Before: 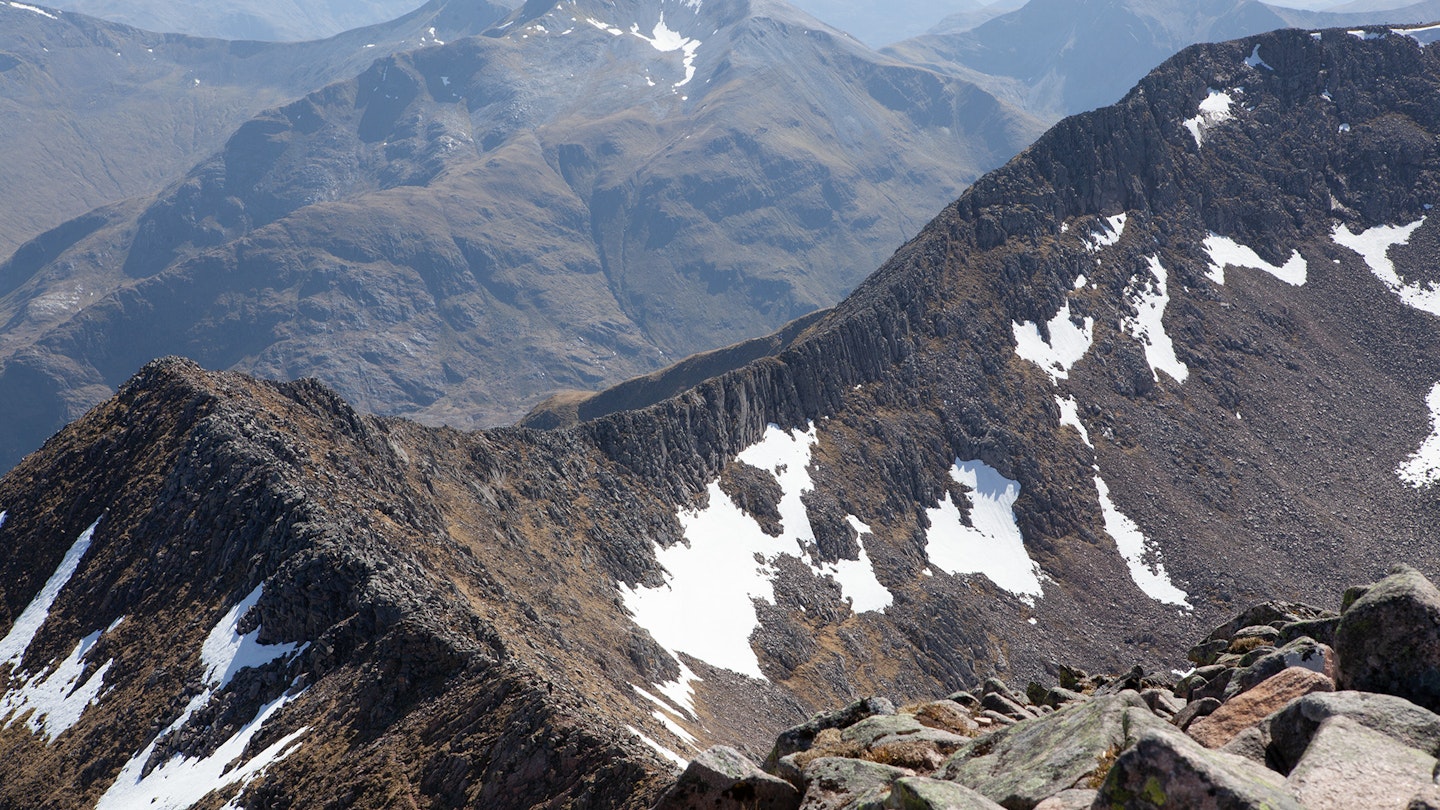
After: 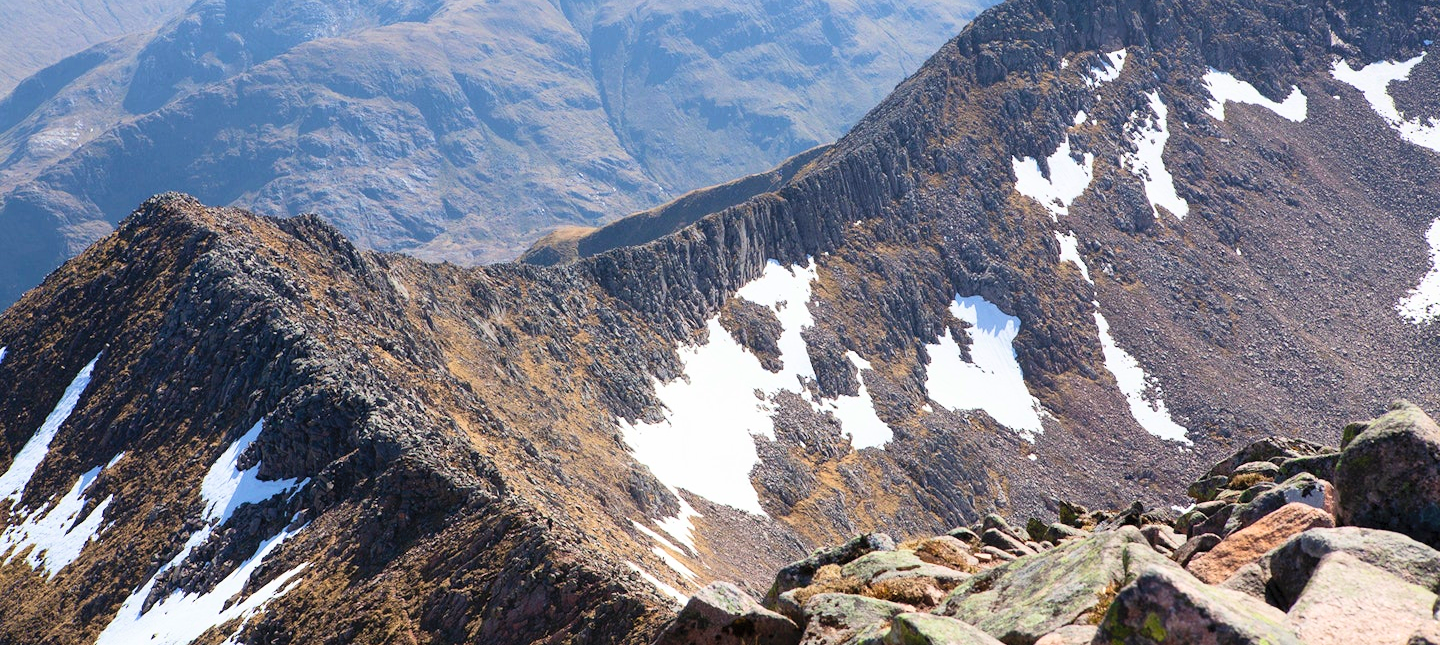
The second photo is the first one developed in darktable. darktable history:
crop and rotate: top 20.352%
velvia: on, module defaults
contrast brightness saturation: contrast 0.236, brightness 0.254, saturation 0.387
